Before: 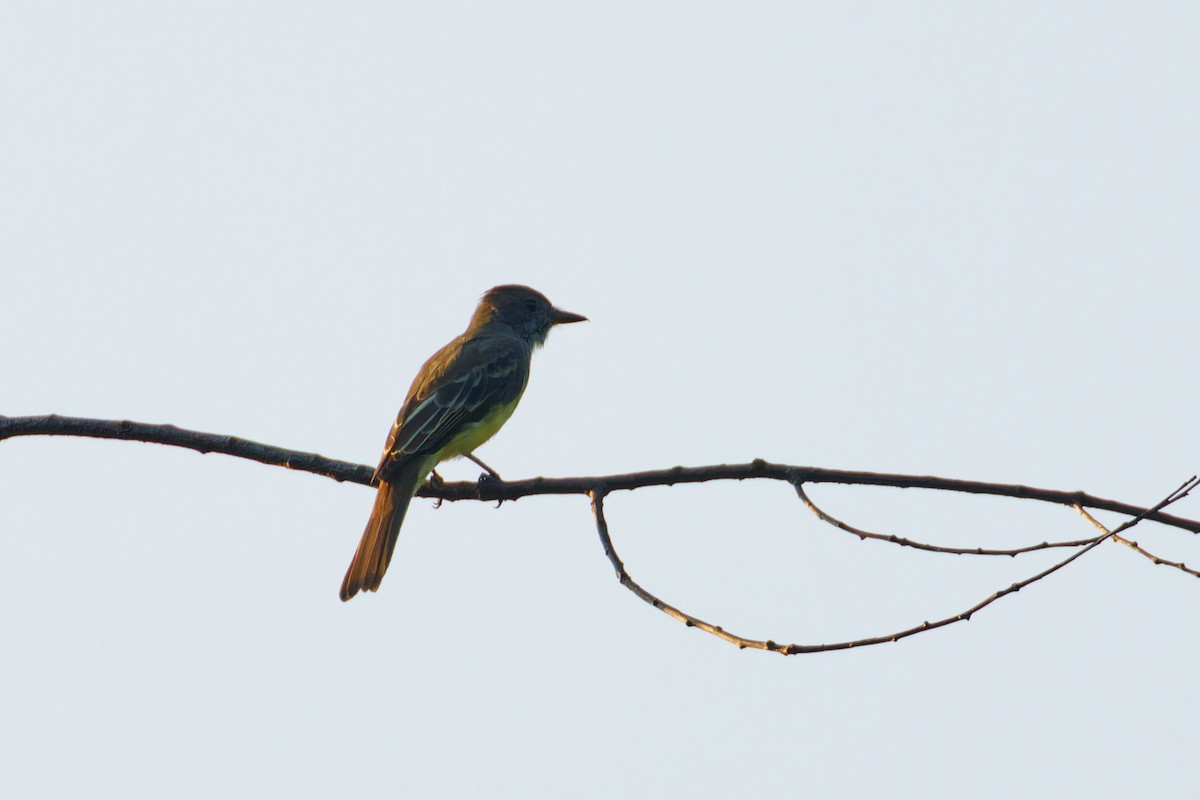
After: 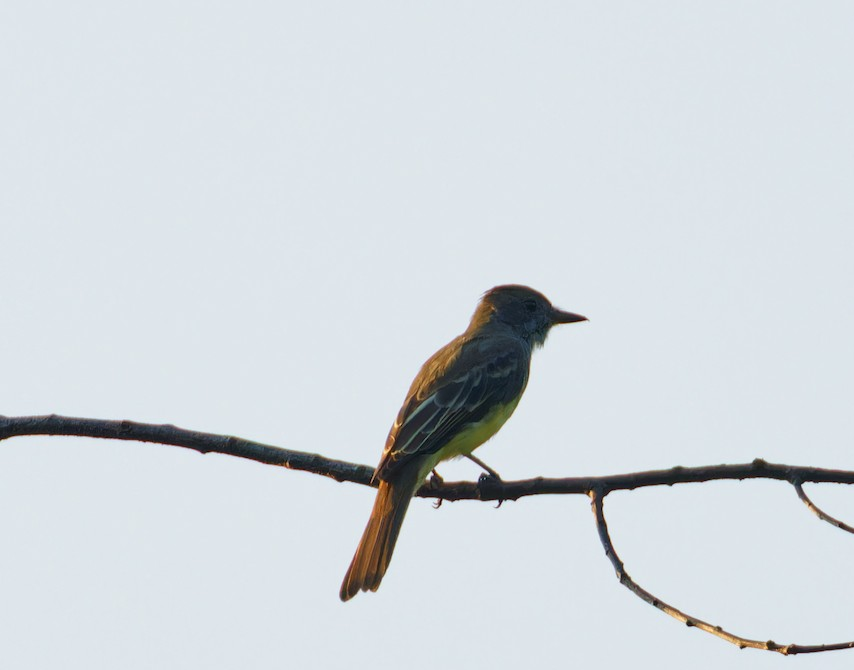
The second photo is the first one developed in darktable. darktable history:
crop: right 28.759%, bottom 16.21%
